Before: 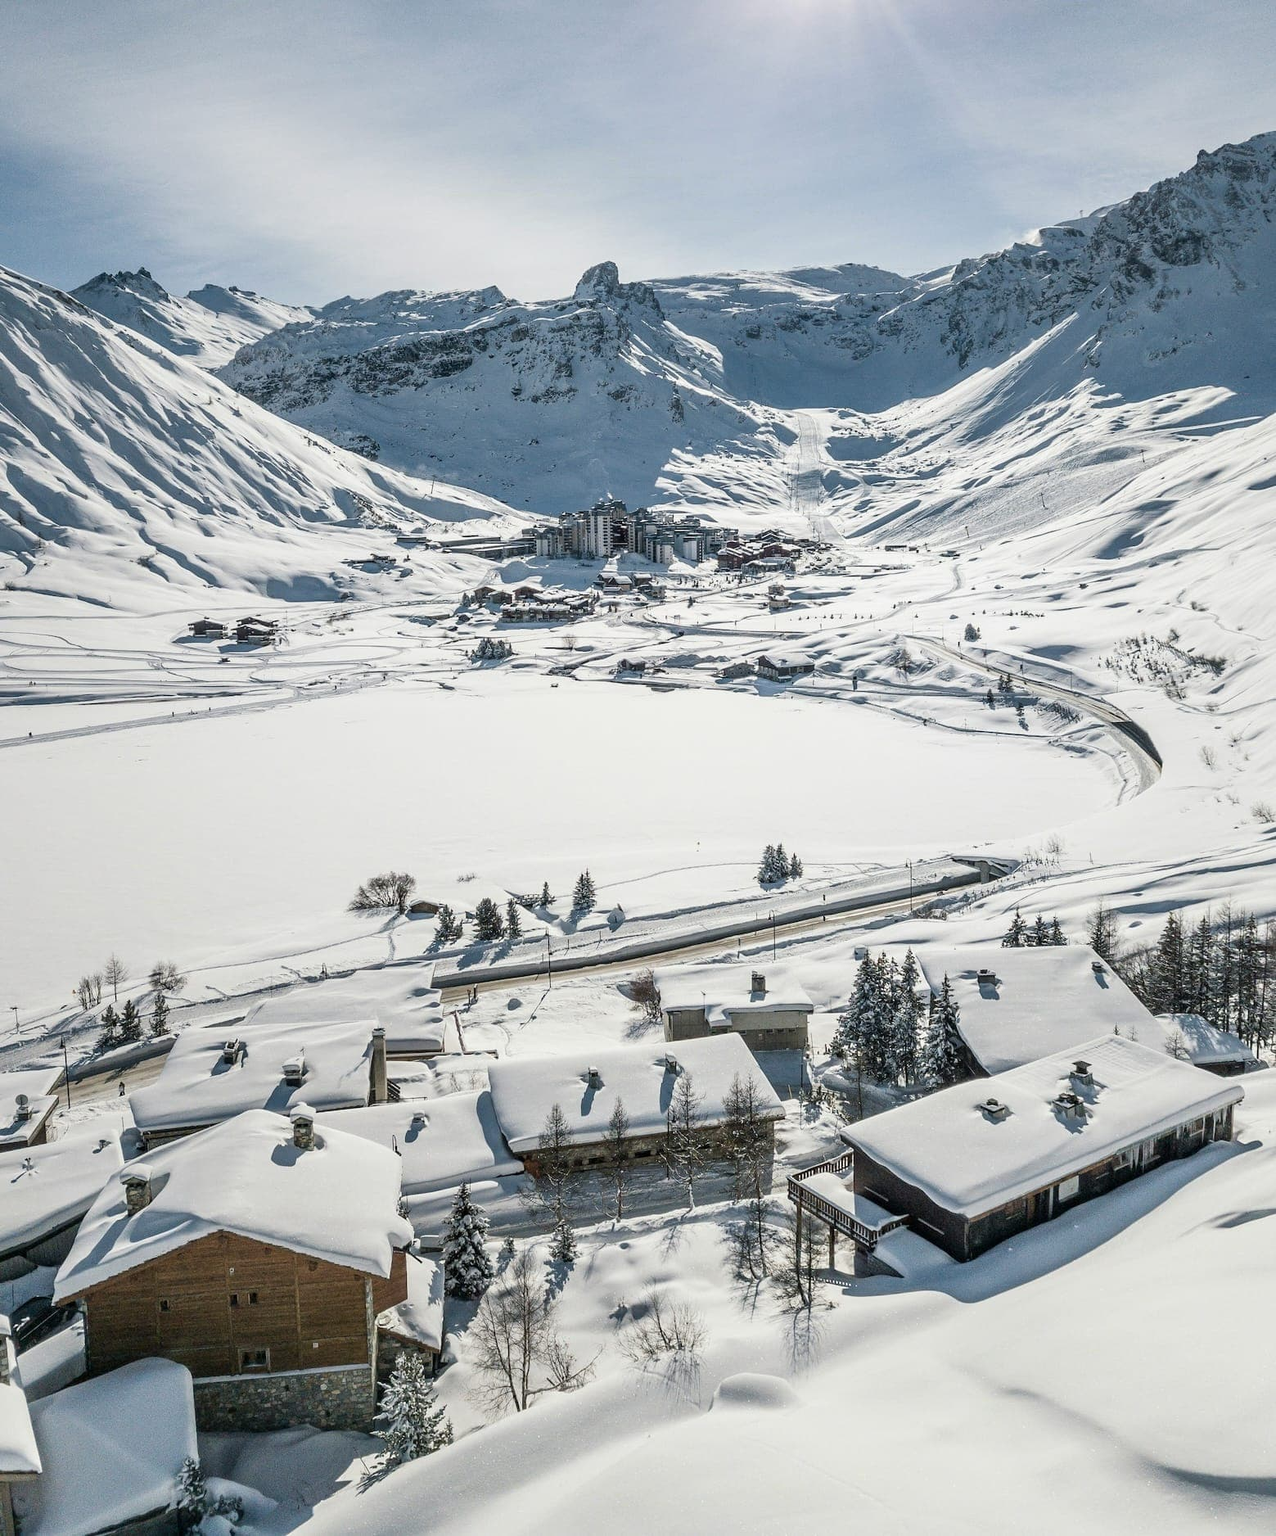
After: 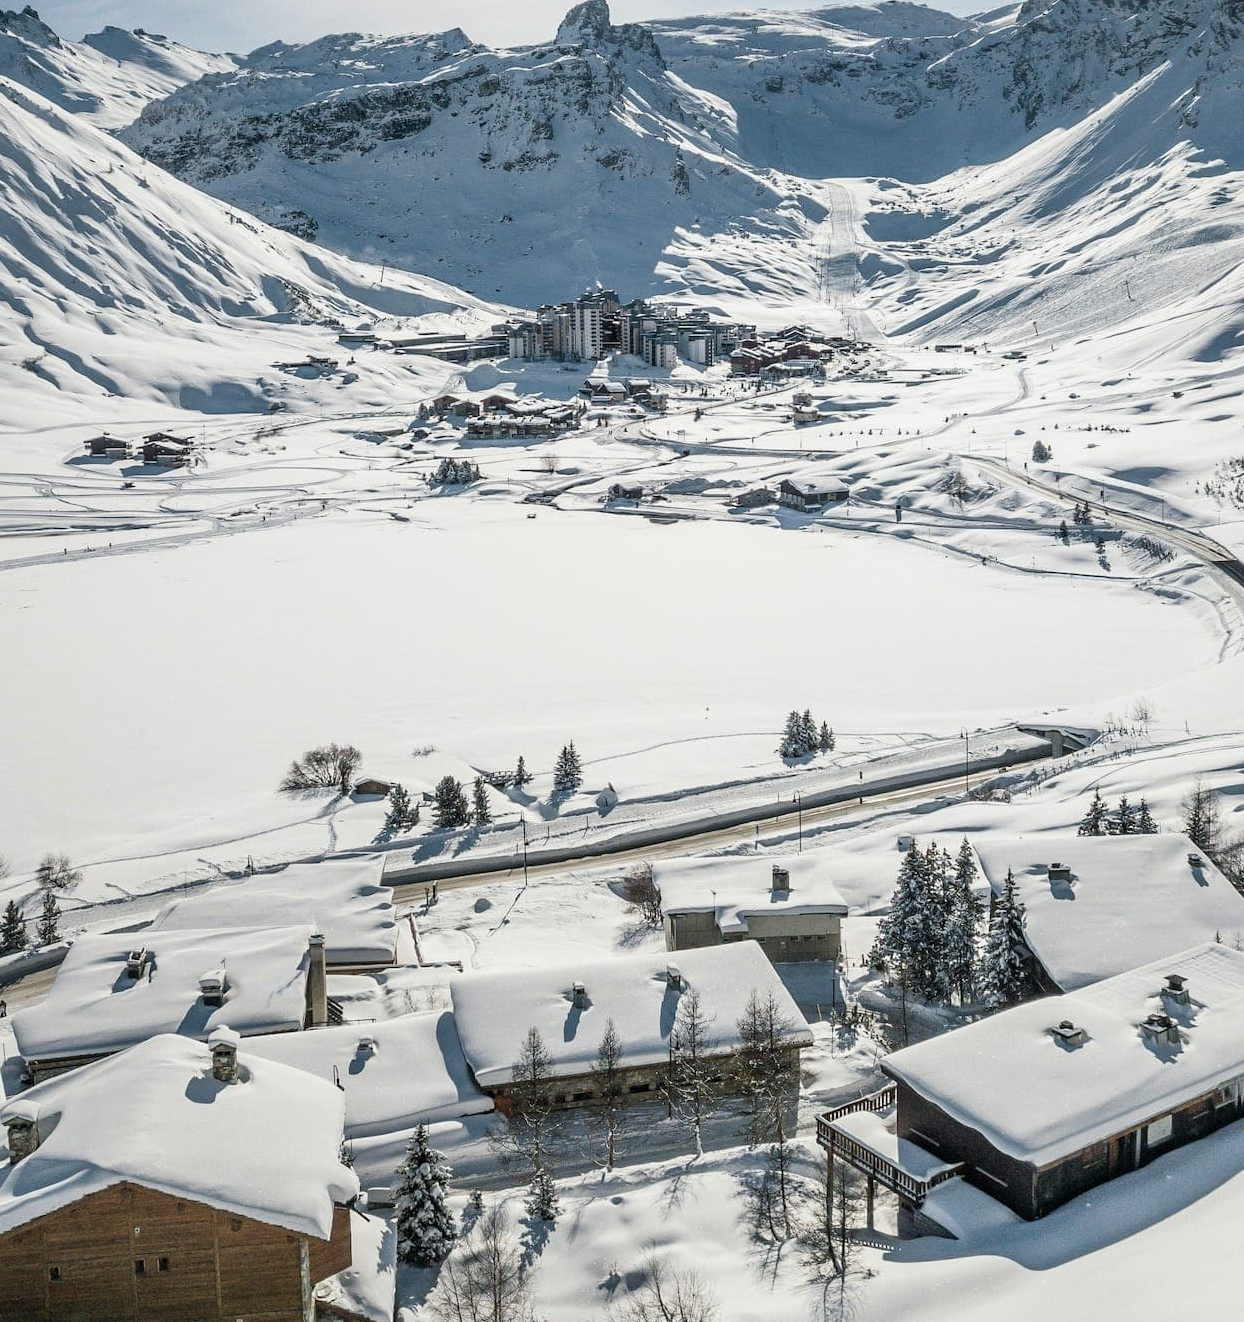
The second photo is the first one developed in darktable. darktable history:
crop: left 9.413%, top 17.119%, right 10.733%, bottom 12.361%
